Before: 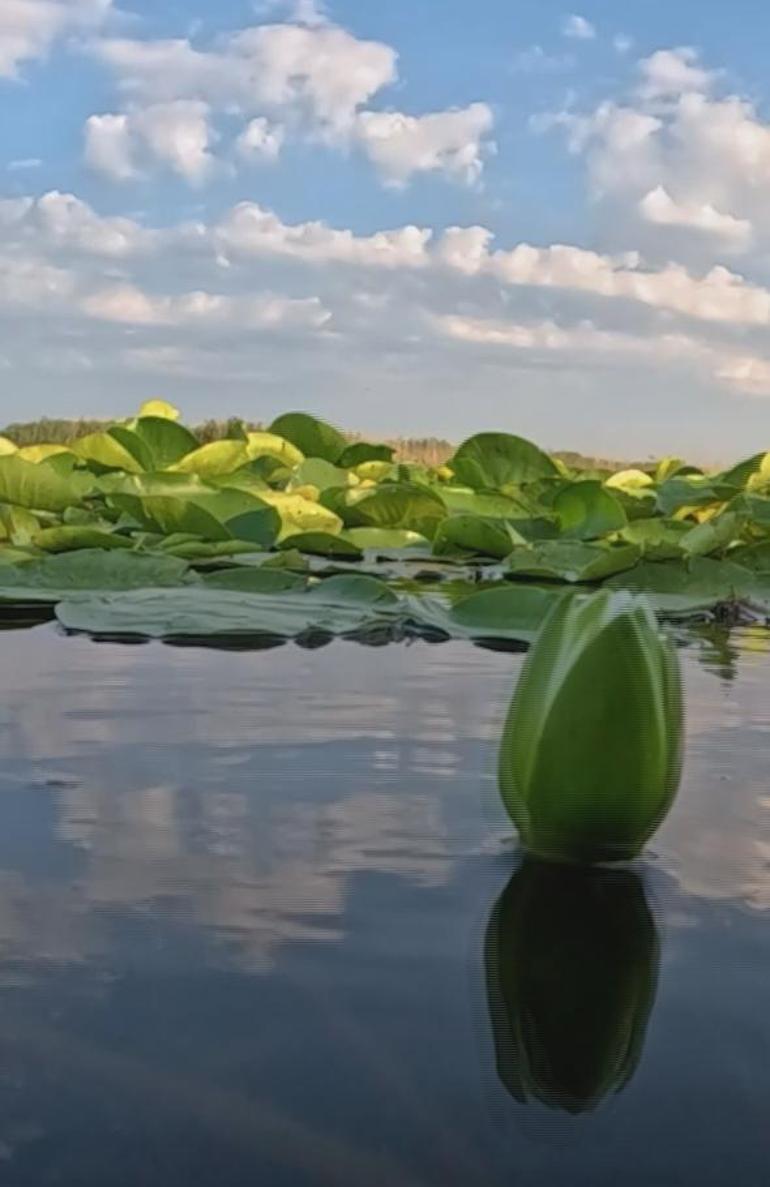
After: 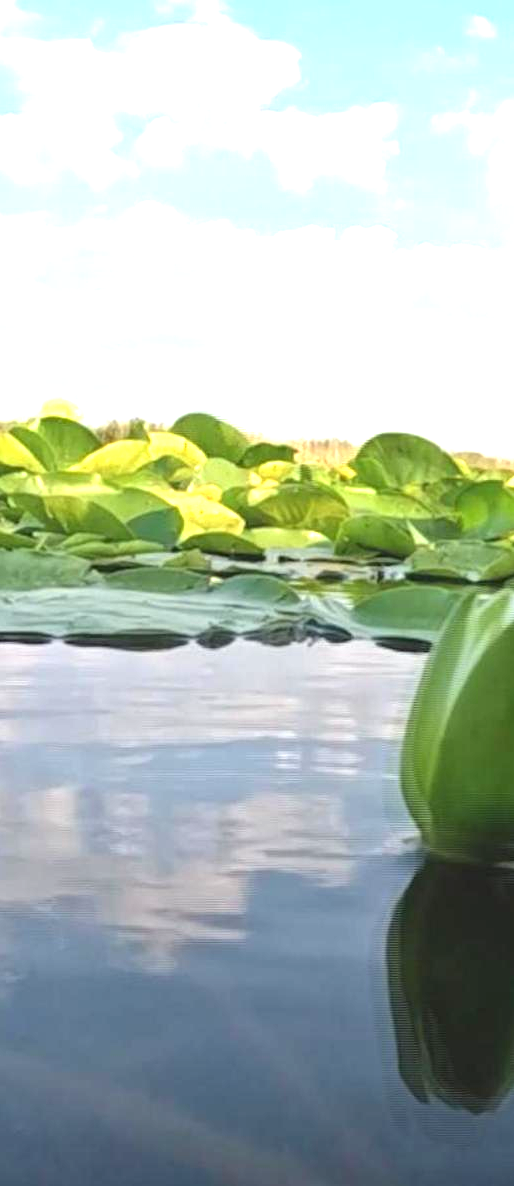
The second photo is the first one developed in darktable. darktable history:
crop and rotate: left 12.772%, right 20.416%
exposure: black level correction 0, exposure 1.56 EV, compensate highlight preservation false
